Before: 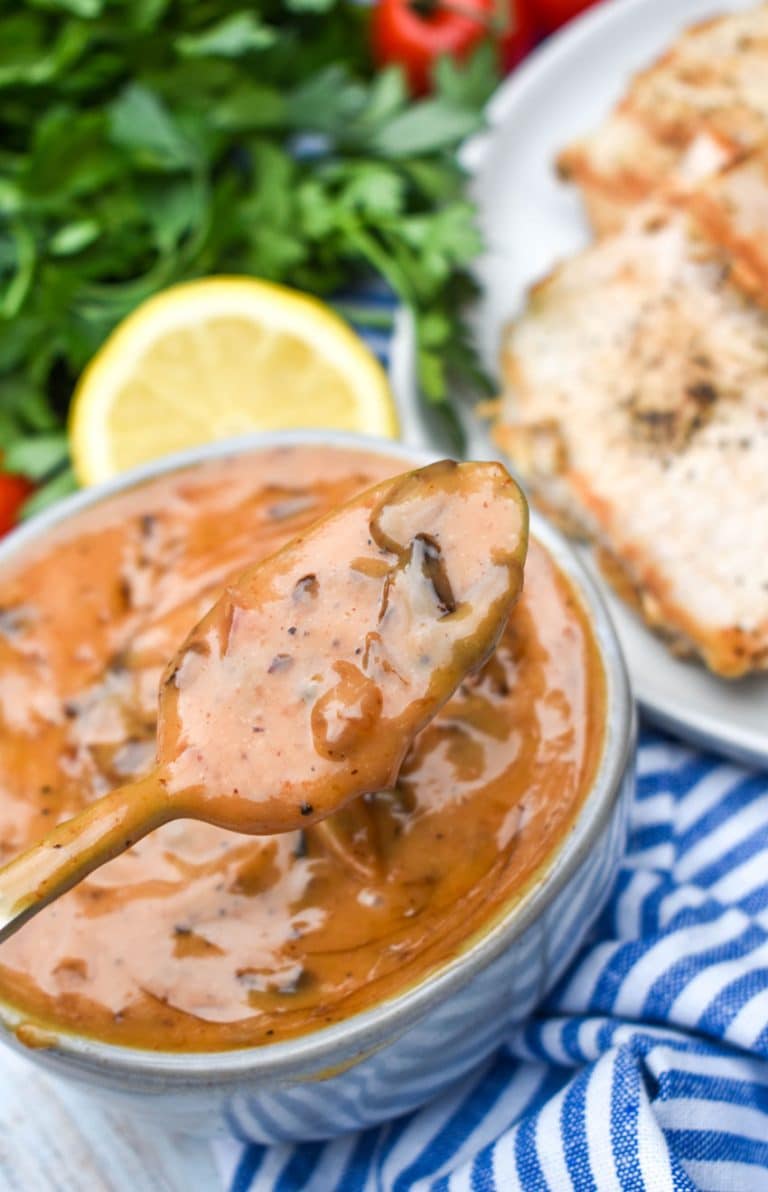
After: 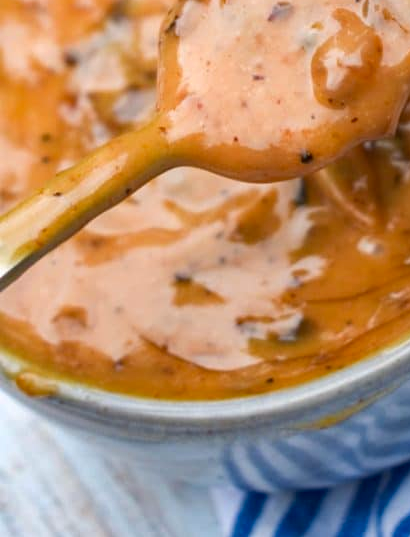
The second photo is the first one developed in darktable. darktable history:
crop and rotate: top 54.778%, right 46.61%, bottom 0.159%
haze removal: compatibility mode true, adaptive false
